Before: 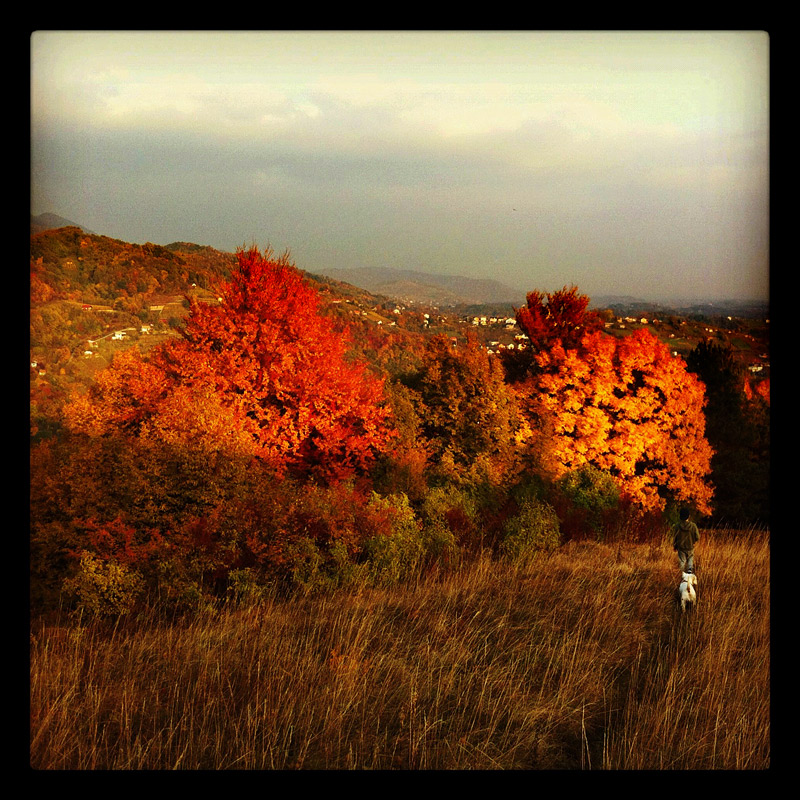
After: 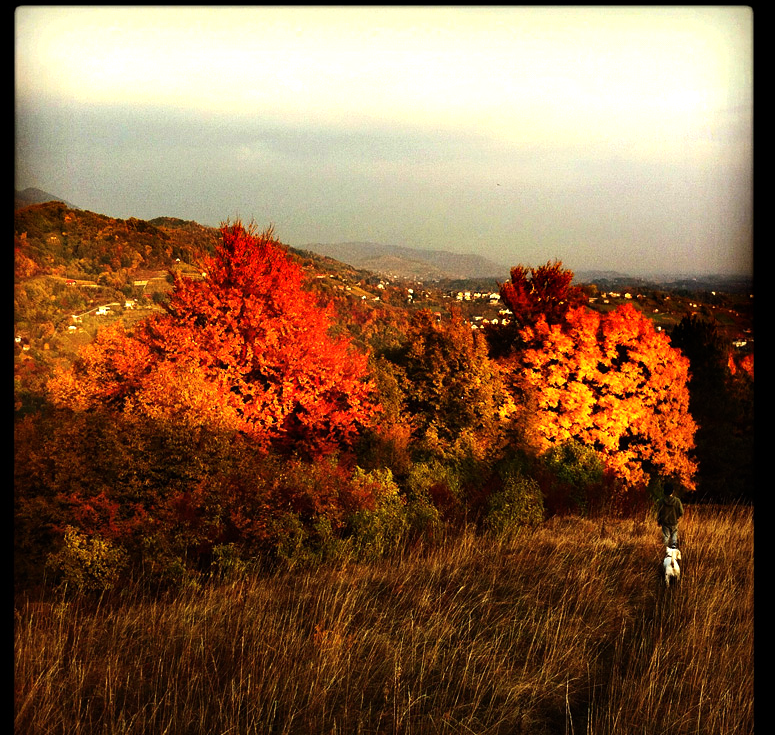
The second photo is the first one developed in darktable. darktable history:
tone equalizer: -8 EV -0.753 EV, -7 EV -0.724 EV, -6 EV -0.565 EV, -5 EV -0.387 EV, -3 EV 0.401 EV, -2 EV 0.6 EV, -1 EV 0.687 EV, +0 EV 0.78 EV, edges refinement/feathering 500, mask exposure compensation -1.57 EV, preserve details no
crop: left 2.093%, top 3.198%, right 1.011%, bottom 4.845%
